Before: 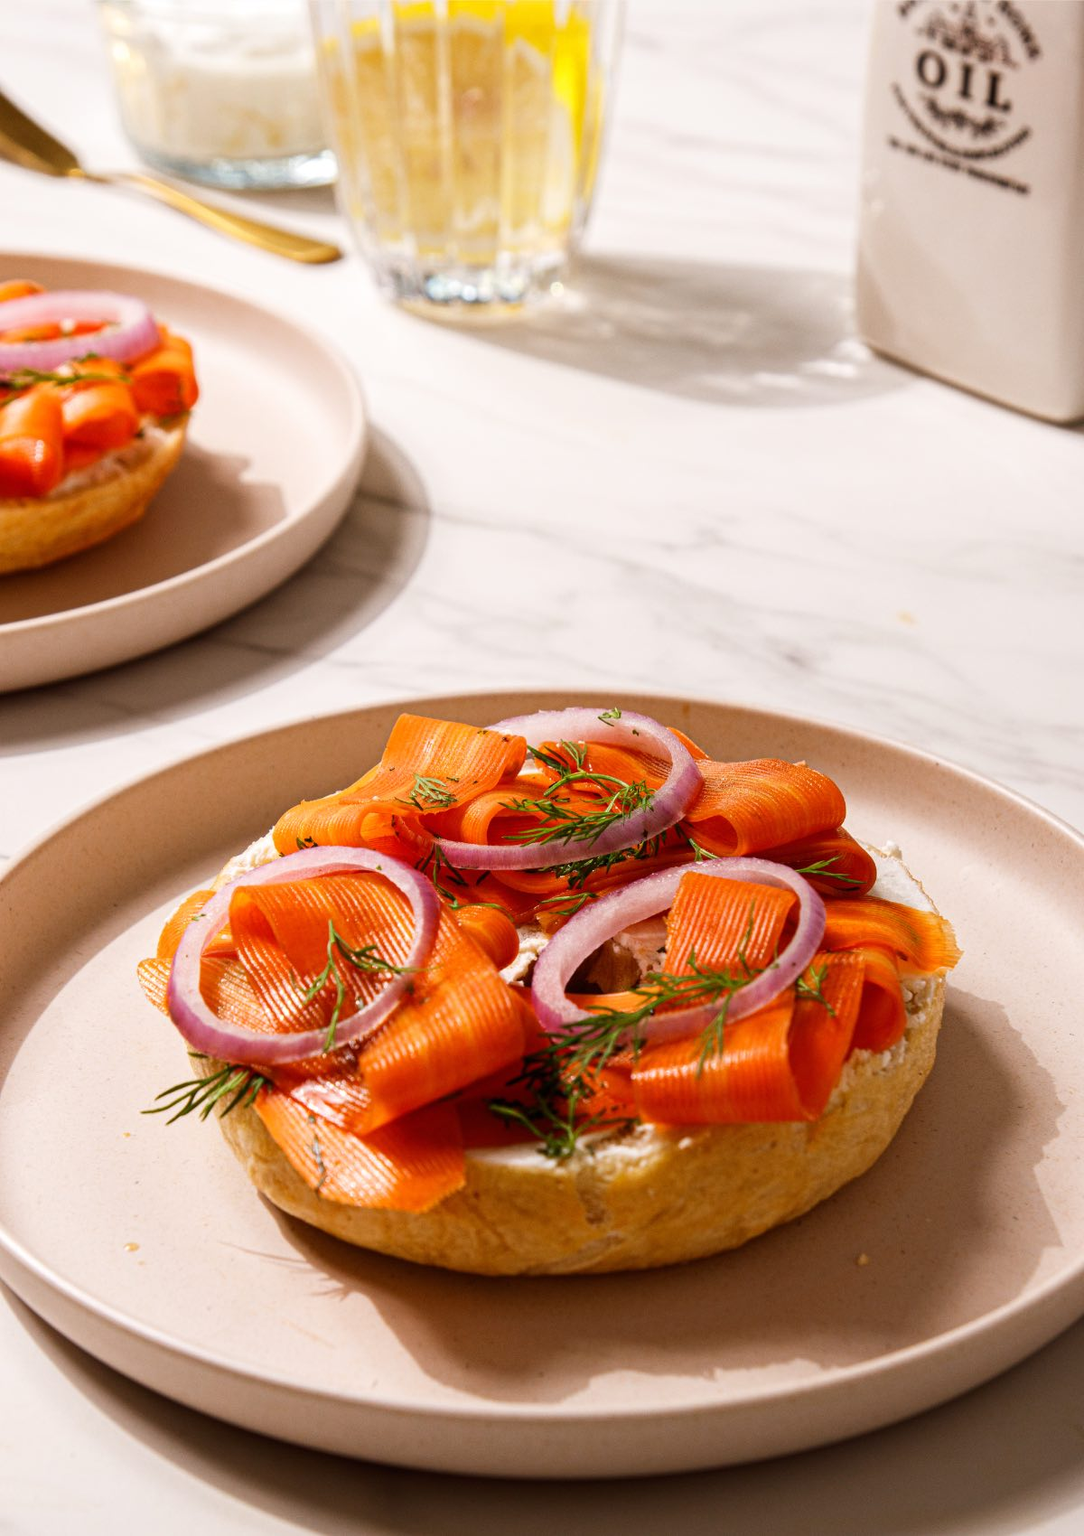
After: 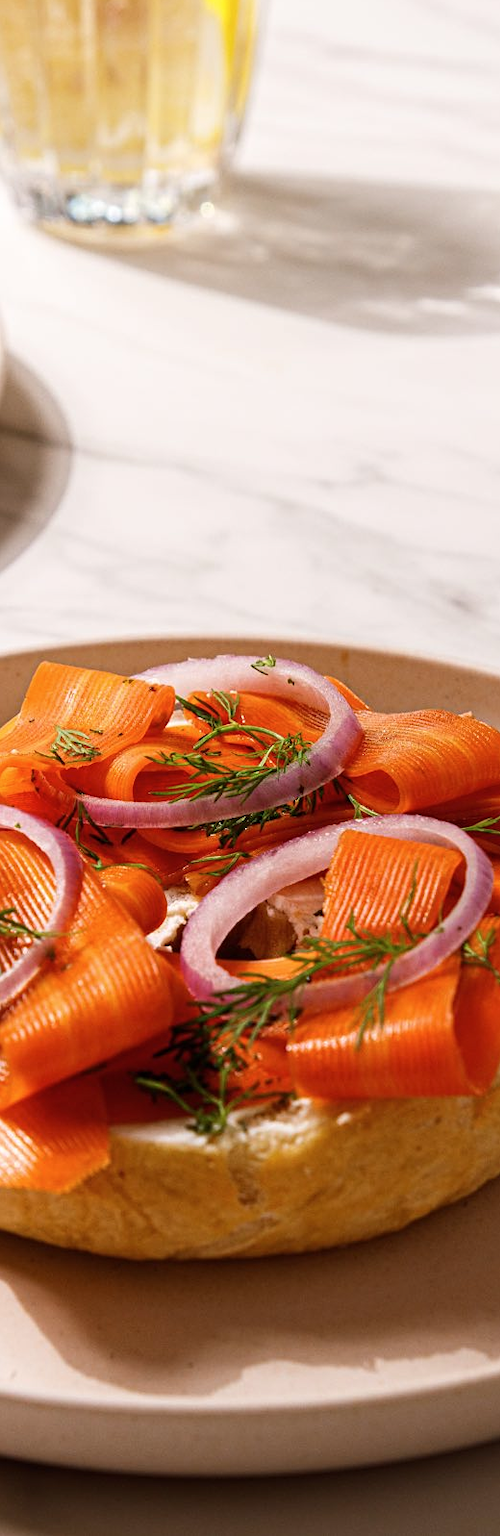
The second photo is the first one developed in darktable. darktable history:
sharpen: amount 0.2
crop: left 33.452%, top 6.025%, right 23.155%
contrast brightness saturation: saturation -0.05
